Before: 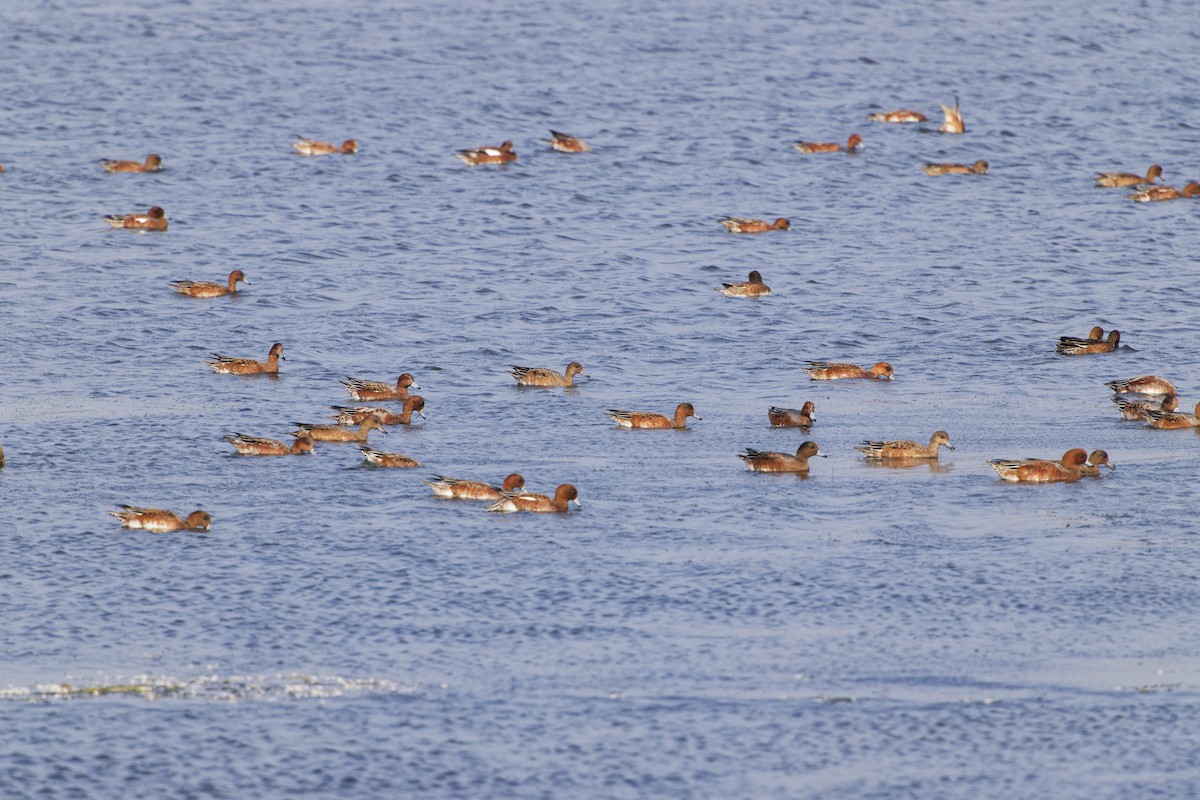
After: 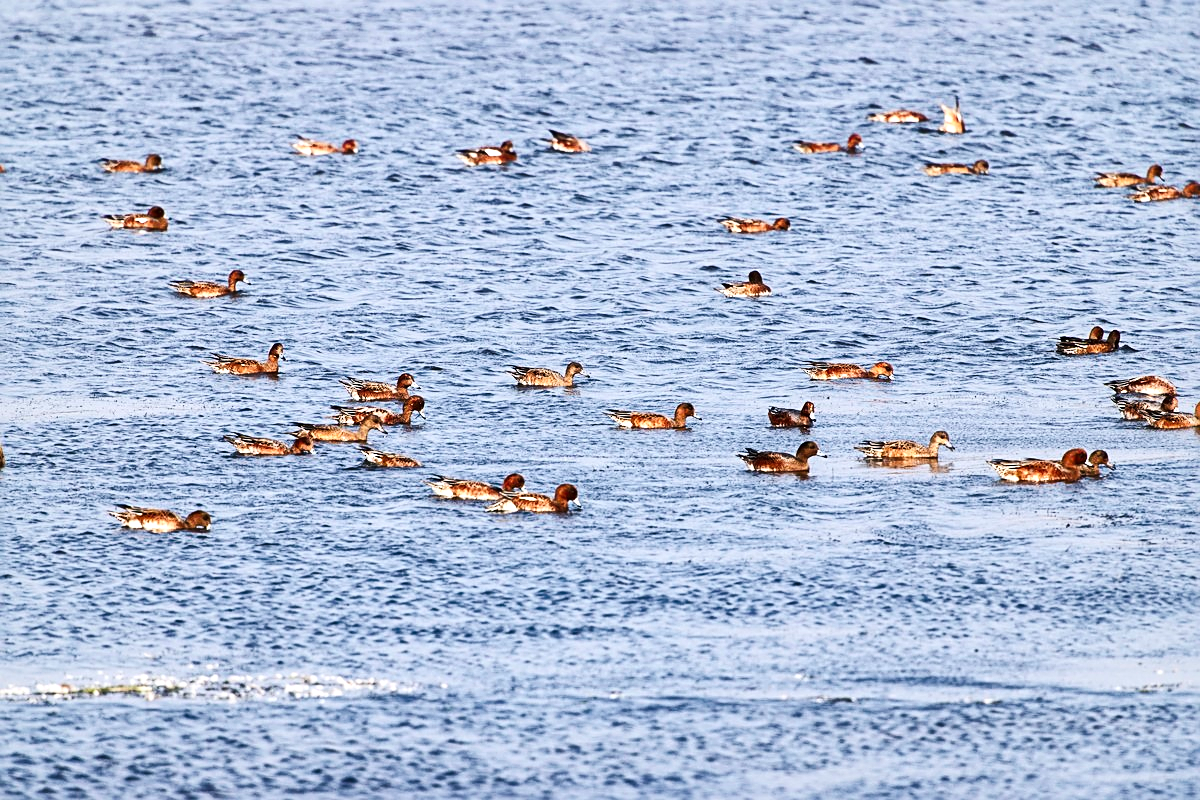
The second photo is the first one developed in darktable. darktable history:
contrast brightness saturation: contrast 0.275
exposure: exposure 0.298 EV, compensate highlight preservation false
local contrast: mode bilateral grid, contrast 25, coarseness 60, detail 152%, midtone range 0.2
levels: mode automatic, gray 50.88%, levels [0, 0.51, 1]
tone curve: curves: ch0 [(0, 0) (0.227, 0.17) (0.766, 0.774) (1, 1)]; ch1 [(0, 0) (0.114, 0.127) (0.437, 0.452) (0.498, 0.495) (0.579, 0.576) (1, 1)]; ch2 [(0, 0) (0.233, 0.259) (0.493, 0.492) (0.568, 0.579) (1, 1)], preserve colors none
sharpen: on, module defaults
